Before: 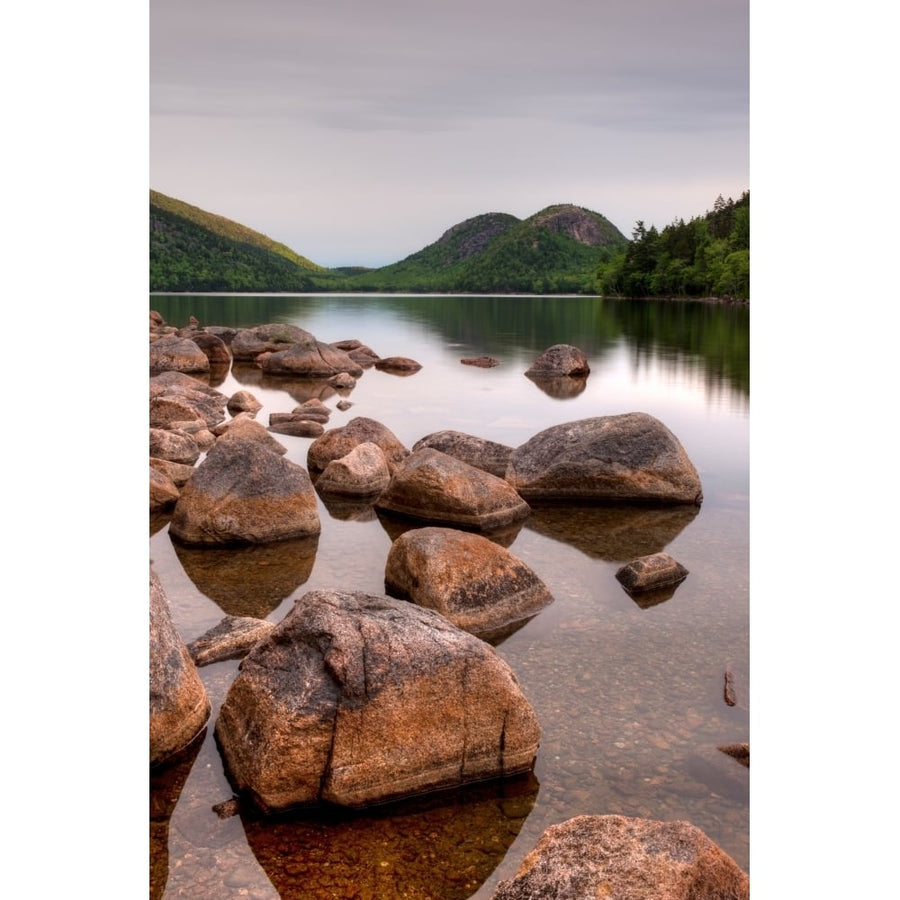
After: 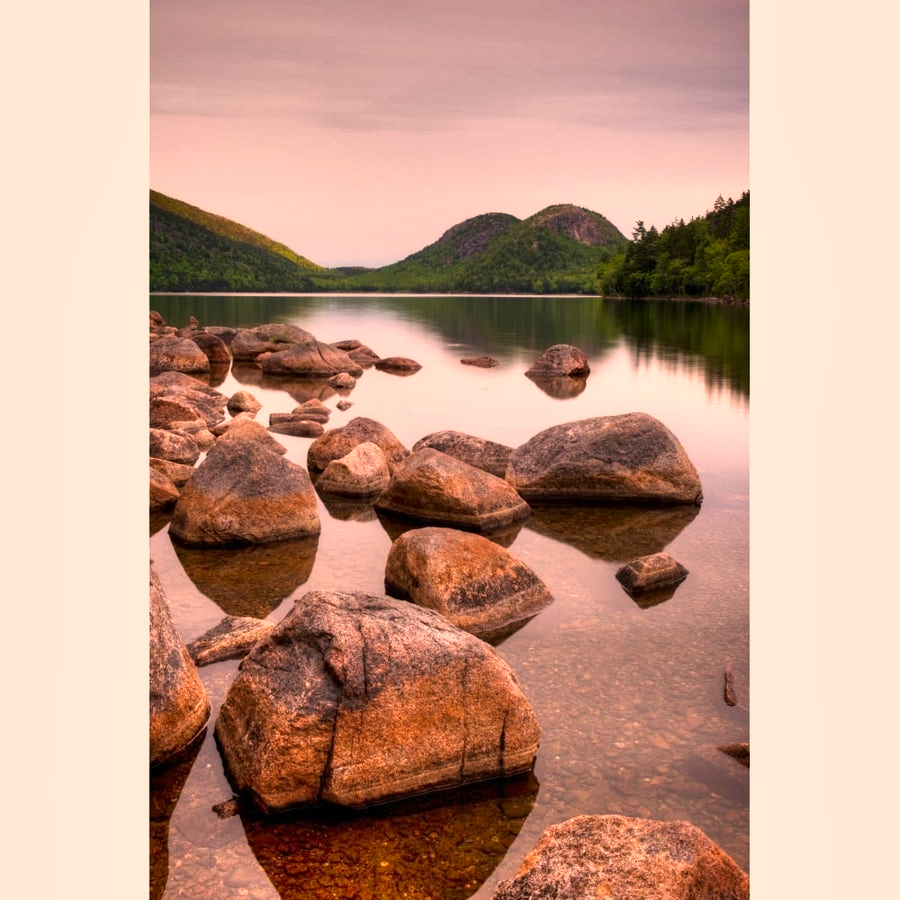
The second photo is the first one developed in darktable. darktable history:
shadows and highlights: shadows 43.51, white point adjustment -1.28, soften with gaussian
base curve: curves: ch0 [(0, 0) (0.688, 0.865) (1, 1)], preserve colors none
color correction: highlights a* 20.46, highlights b* 19.23
